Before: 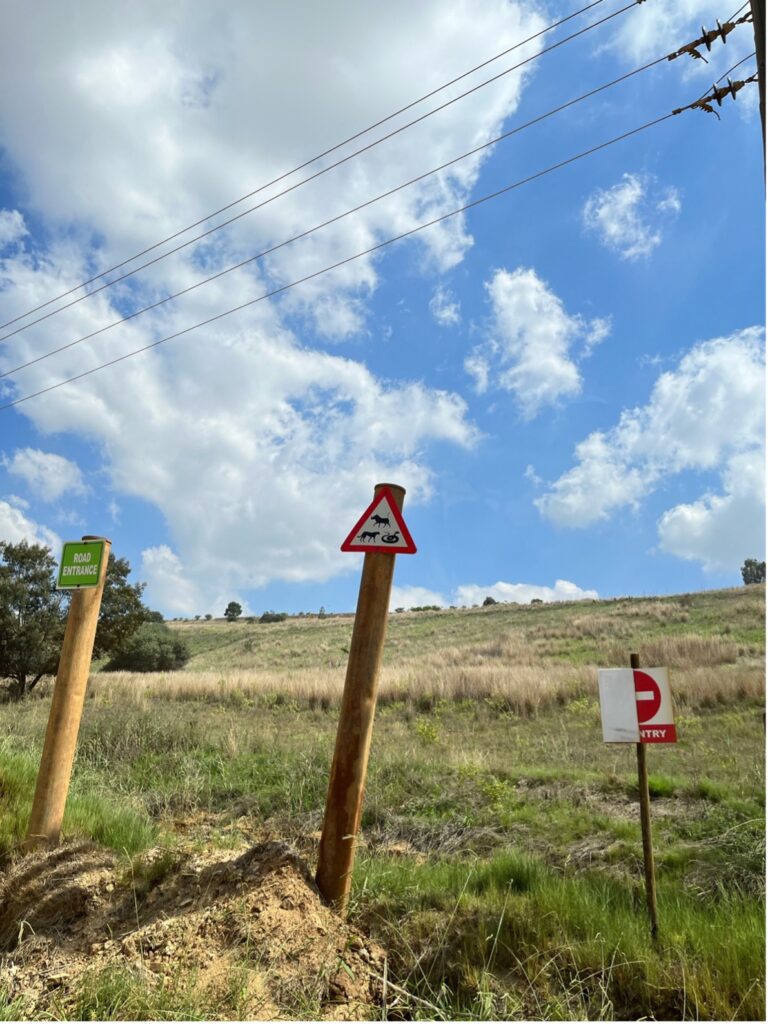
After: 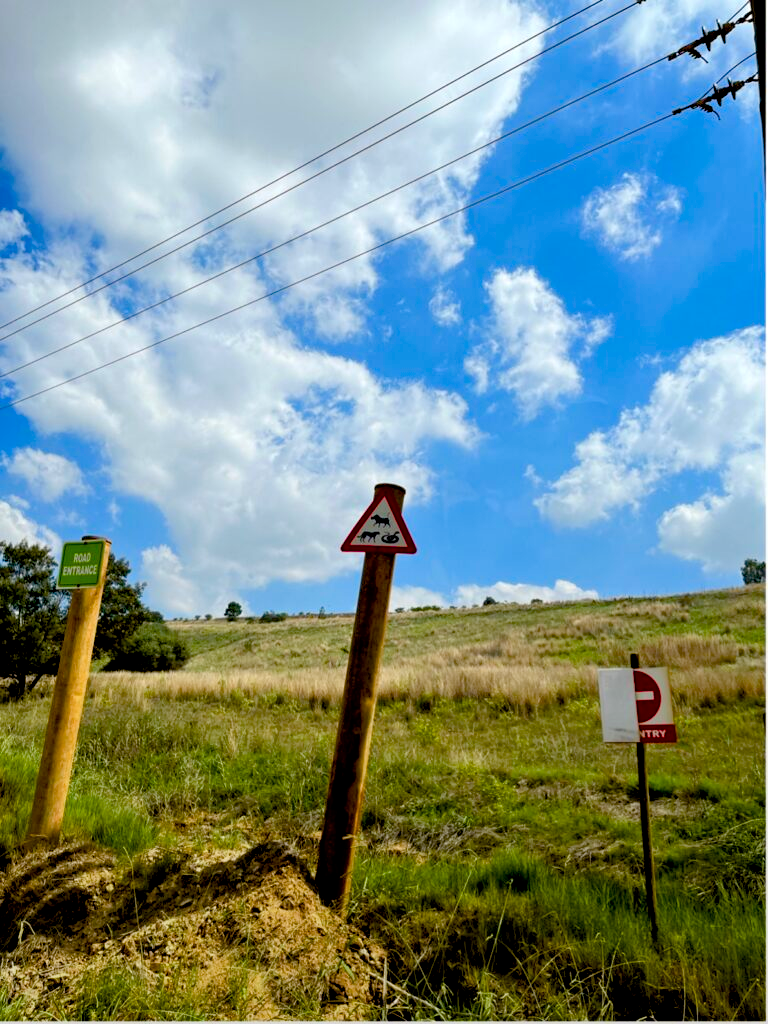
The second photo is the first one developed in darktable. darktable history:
color balance rgb: perceptual saturation grading › global saturation 45%, perceptual saturation grading › highlights -25%, perceptual saturation grading › shadows 50%, perceptual brilliance grading › global brilliance 3%, global vibrance 3%
exposure: black level correction 0.029, exposure -0.073 EV, compensate highlight preservation false
graduated density: rotation -180°, offset 24.95
